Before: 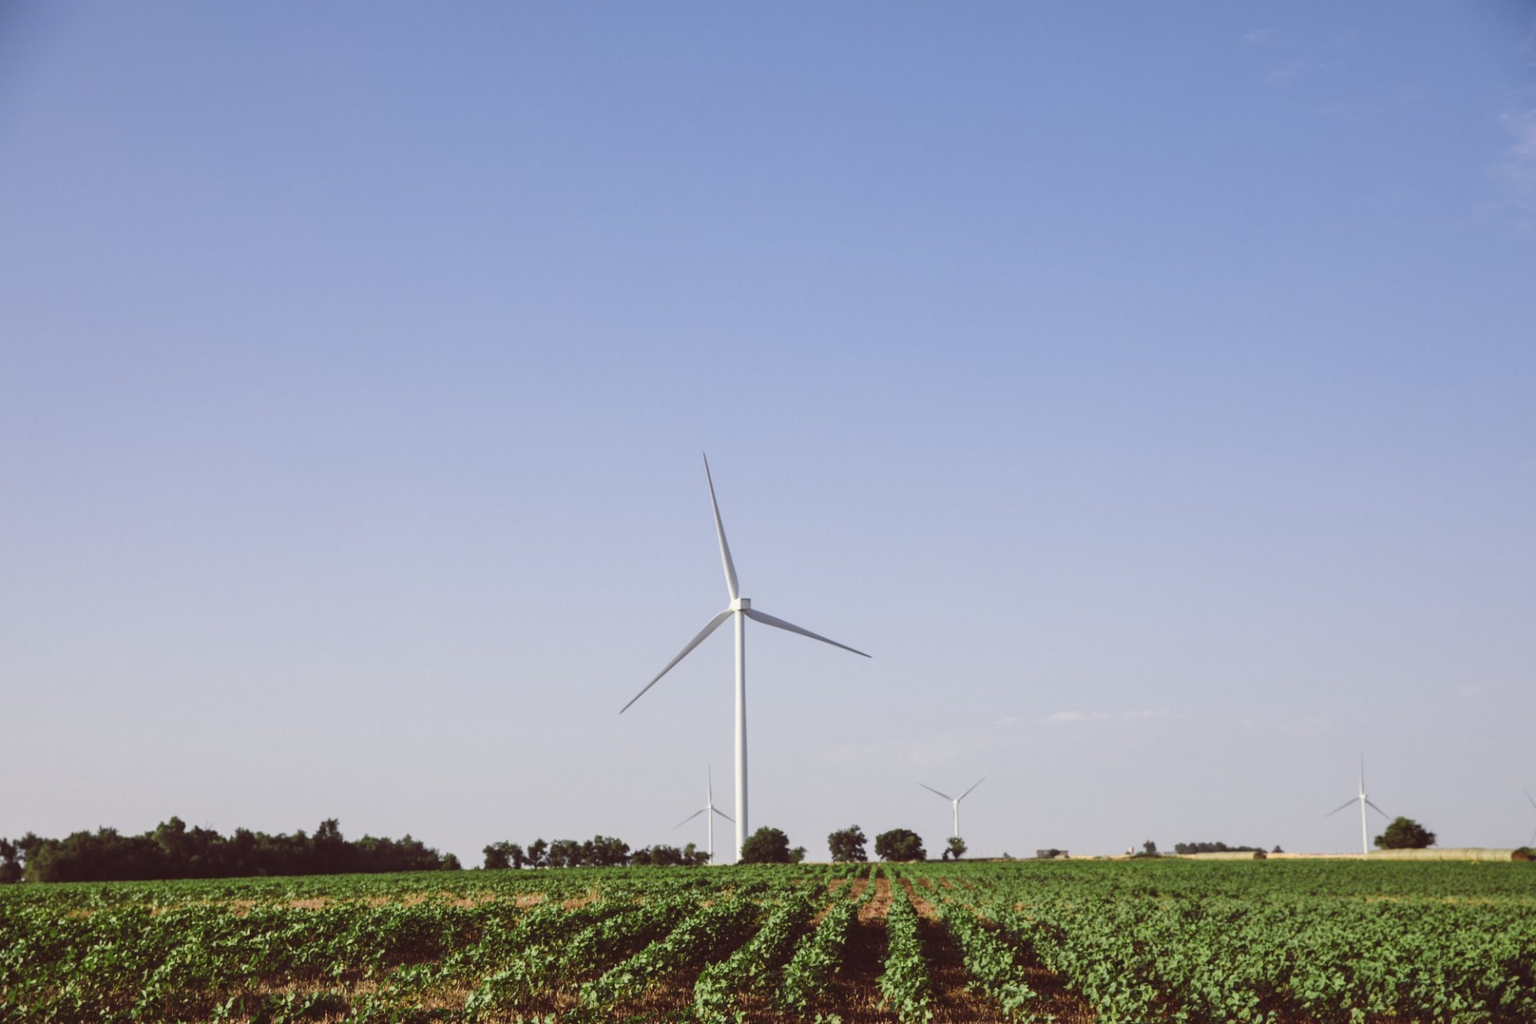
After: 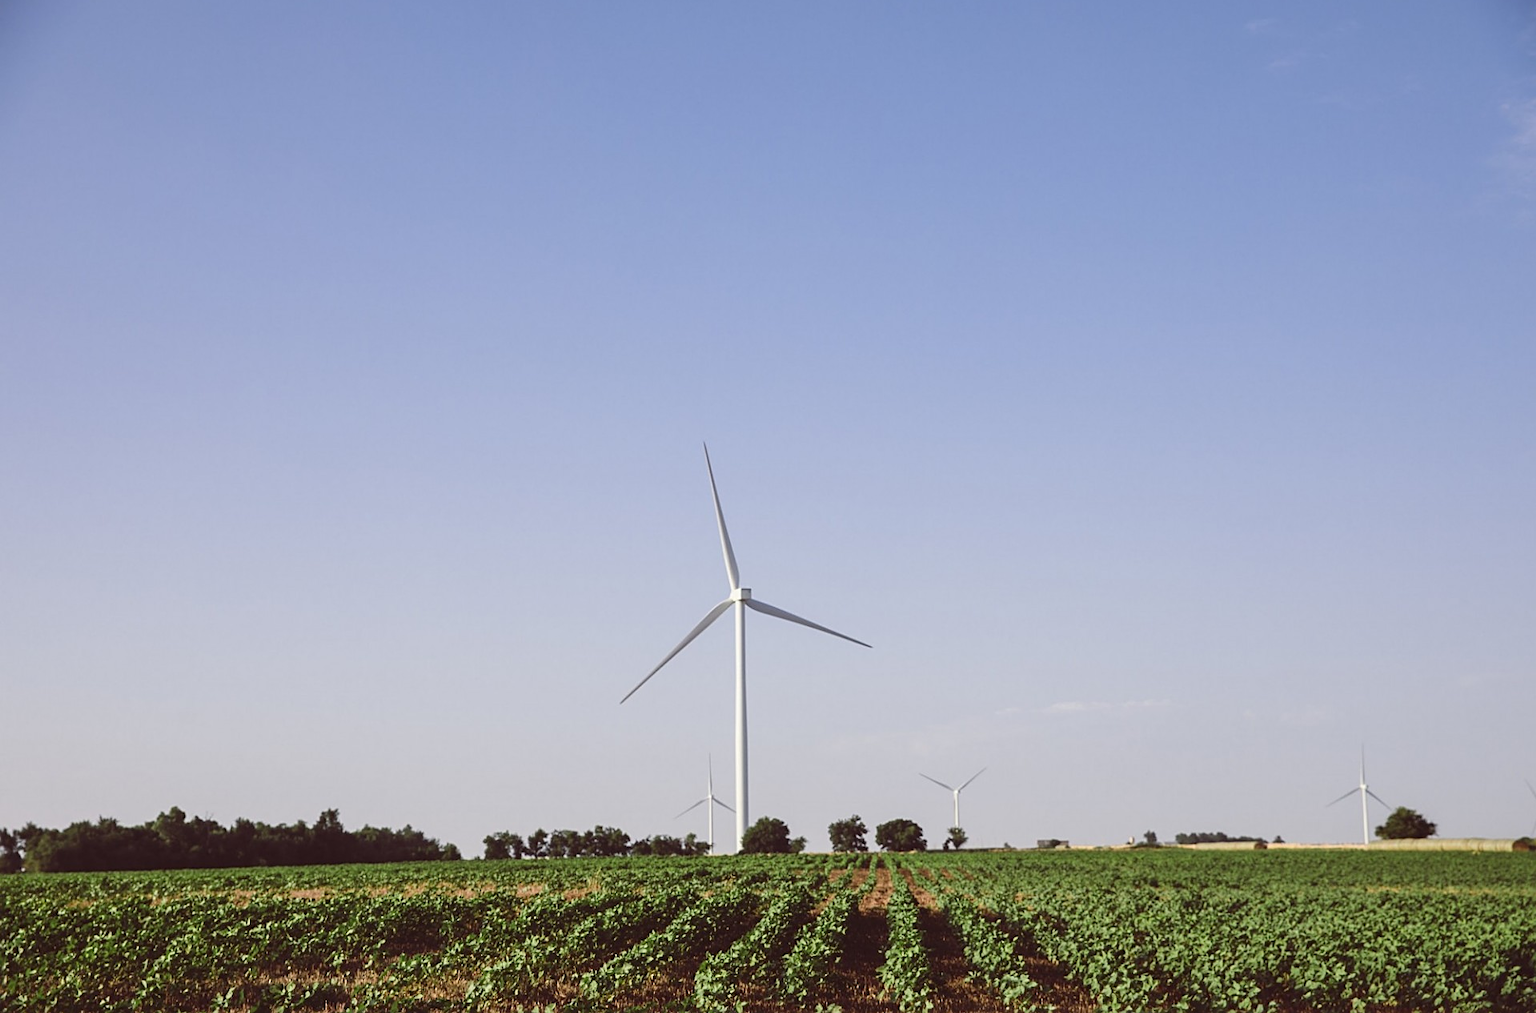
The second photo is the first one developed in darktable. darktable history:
sharpen: on, module defaults
crop: top 1.049%, right 0.001%
